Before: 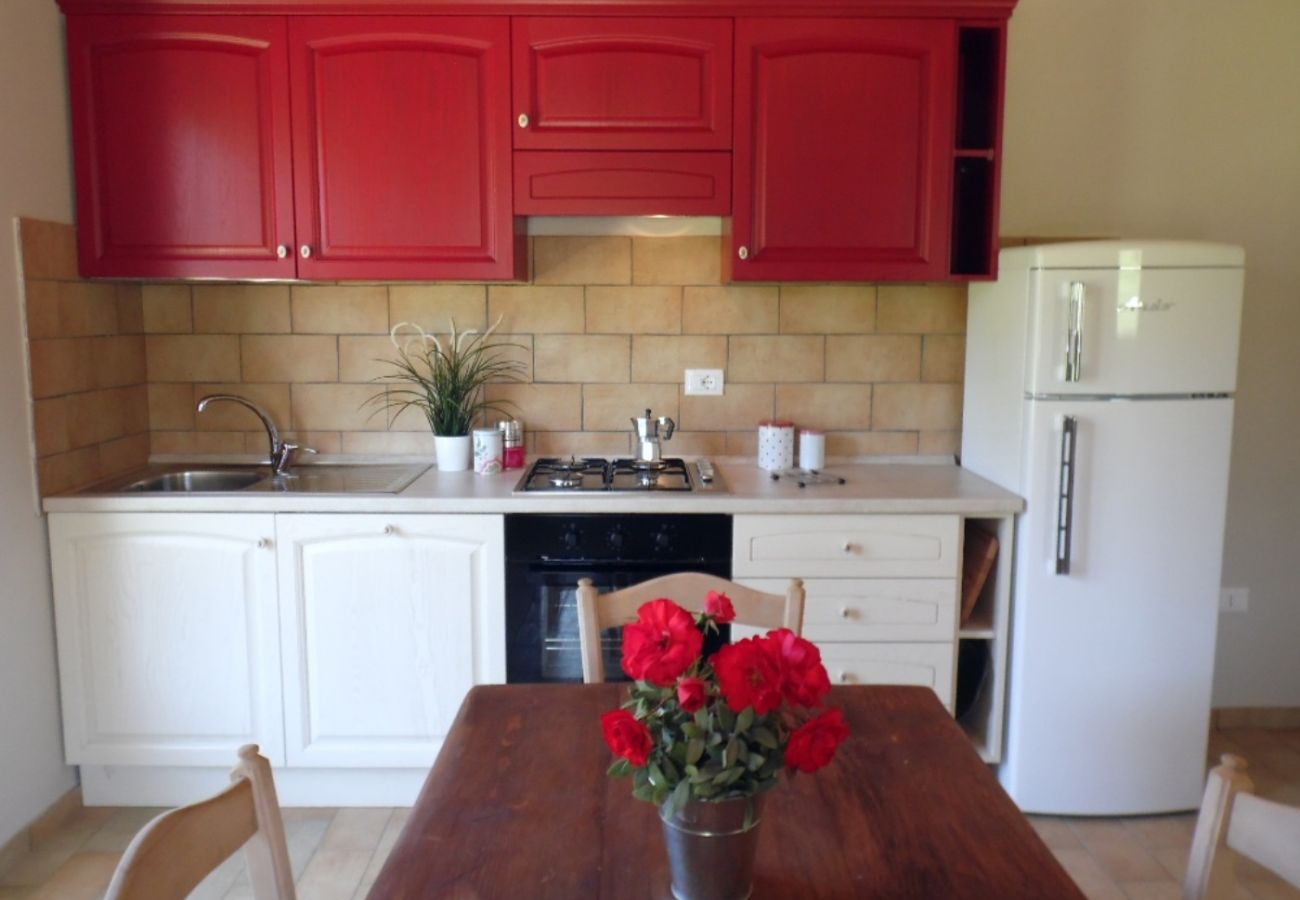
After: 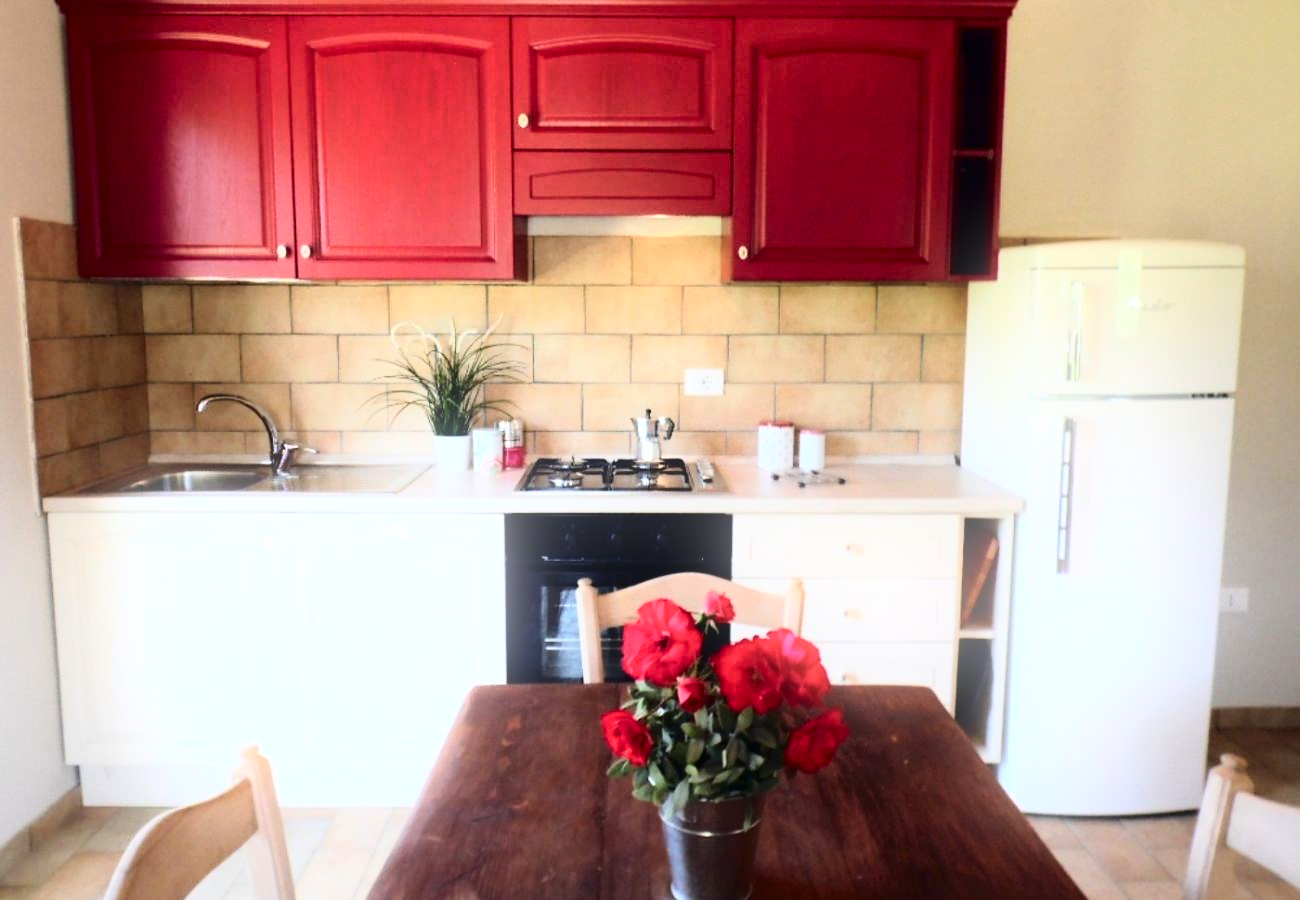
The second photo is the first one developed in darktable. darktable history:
bloom: size 9%, threshold 100%, strength 7%
white balance: red 1, blue 1
contrast brightness saturation: contrast 0.28
base curve: curves: ch0 [(0, 0) (0.028, 0.03) (0.121, 0.232) (0.46, 0.748) (0.859, 0.968) (1, 1)]
